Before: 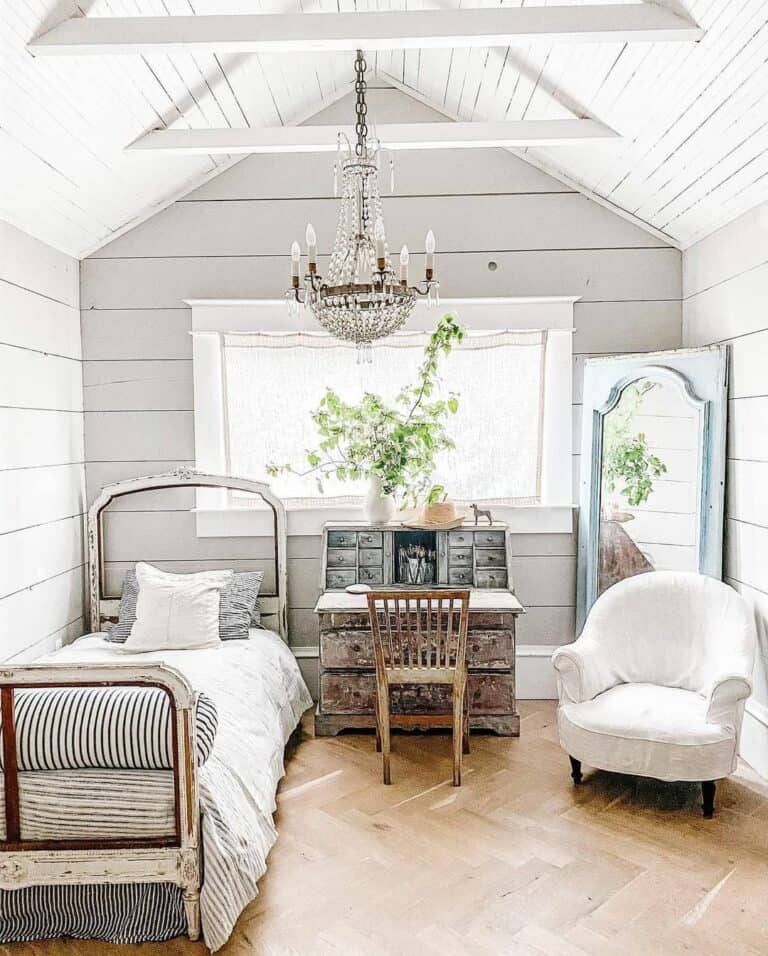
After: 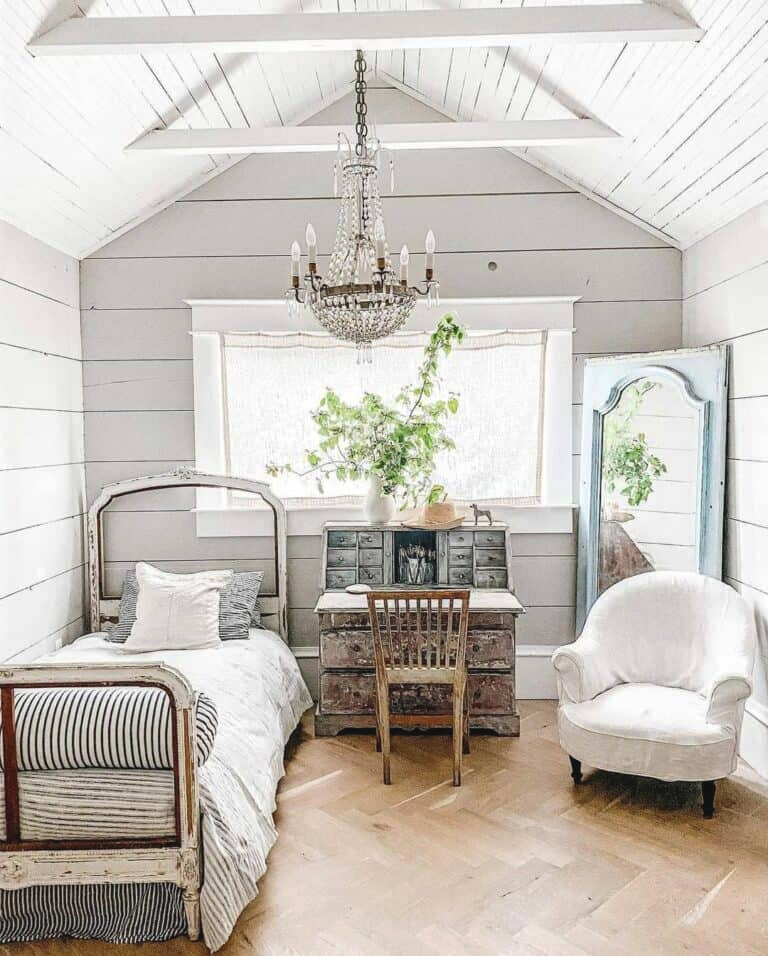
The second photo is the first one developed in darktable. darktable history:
tone curve: curves: ch0 [(0, 0.046) (0.04, 0.074) (0.883, 0.858) (1, 1)]; ch1 [(0, 0) (0.146, 0.159) (0.338, 0.365) (0.417, 0.455) (0.489, 0.486) (0.504, 0.502) (0.529, 0.537) (0.563, 0.567) (1, 1)]; ch2 [(0, 0) (0.307, 0.298) (0.388, 0.375) (0.443, 0.456) (0.485, 0.492) (0.544, 0.525) (1, 1)], preserve colors none
